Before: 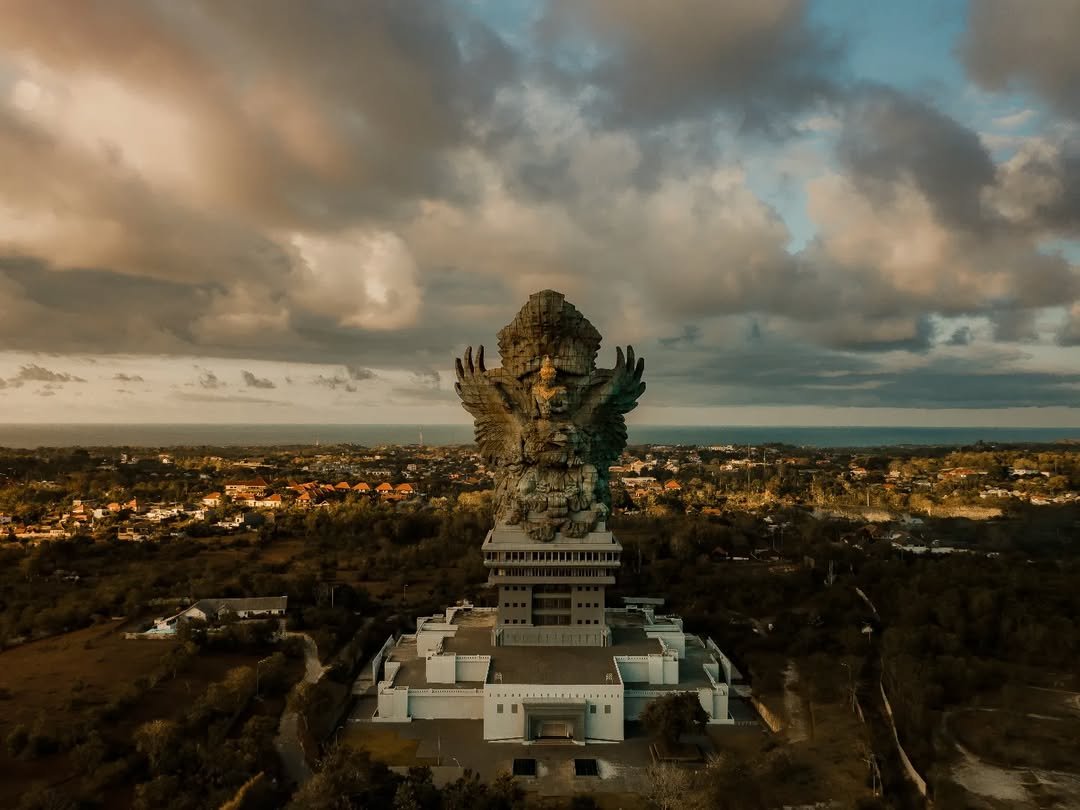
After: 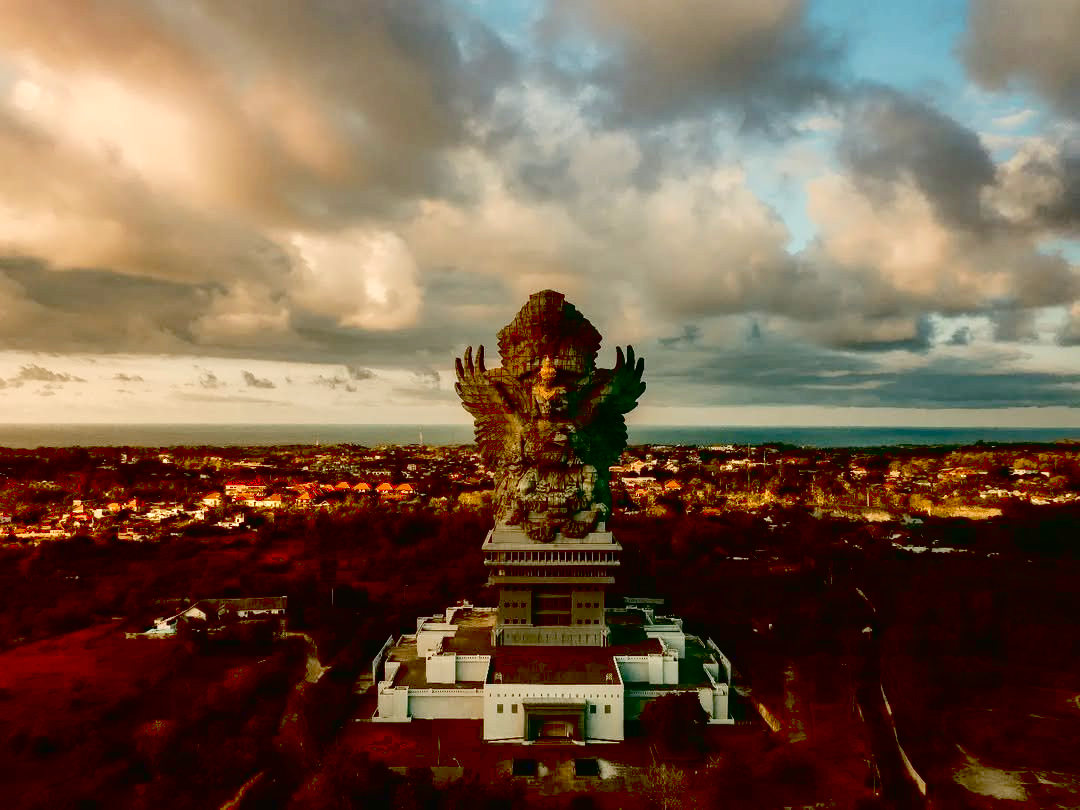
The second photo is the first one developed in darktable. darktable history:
exposure: black level correction 0.036, exposure 0.901 EV, compensate highlight preservation false
tone curve: curves: ch0 [(0, 0.014) (0.036, 0.047) (0.15, 0.156) (0.27, 0.258) (0.511, 0.506) (0.761, 0.741) (1, 0.919)]; ch1 [(0, 0) (0.179, 0.173) (0.322, 0.32) (0.429, 0.431) (0.502, 0.5) (0.519, 0.522) (0.562, 0.575) (0.631, 0.65) (0.72, 0.692) (1, 1)]; ch2 [(0, 0) (0.29, 0.295) (0.404, 0.436) (0.497, 0.498) (0.533, 0.556) (0.599, 0.607) (0.696, 0.707) (1, 1)], color space Lab, linked channels, preserve colors none
